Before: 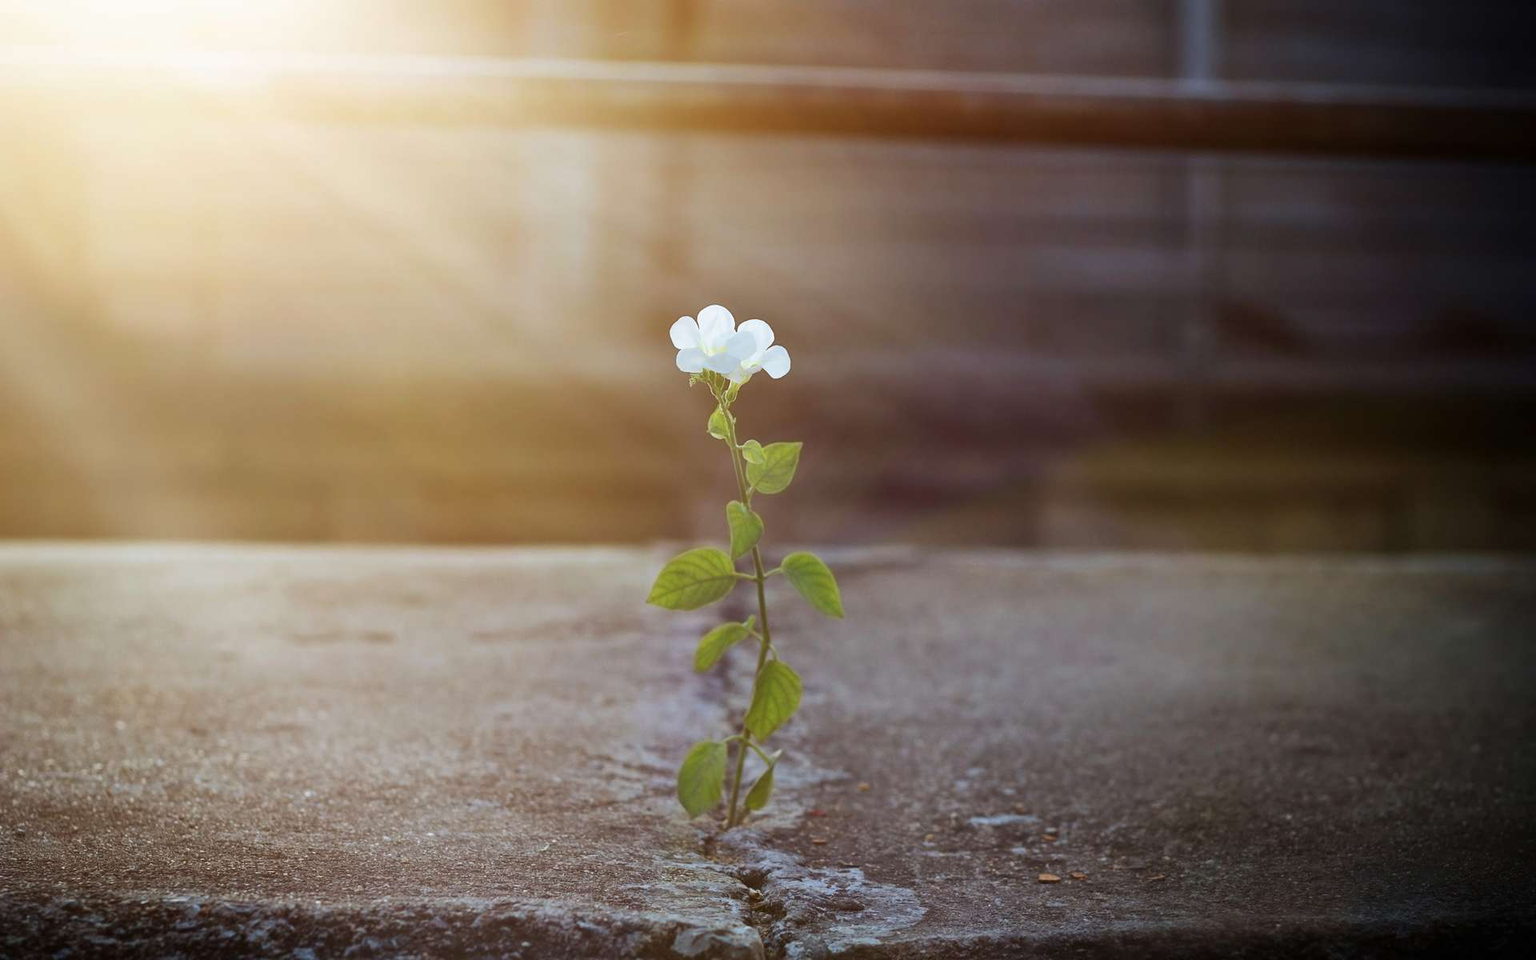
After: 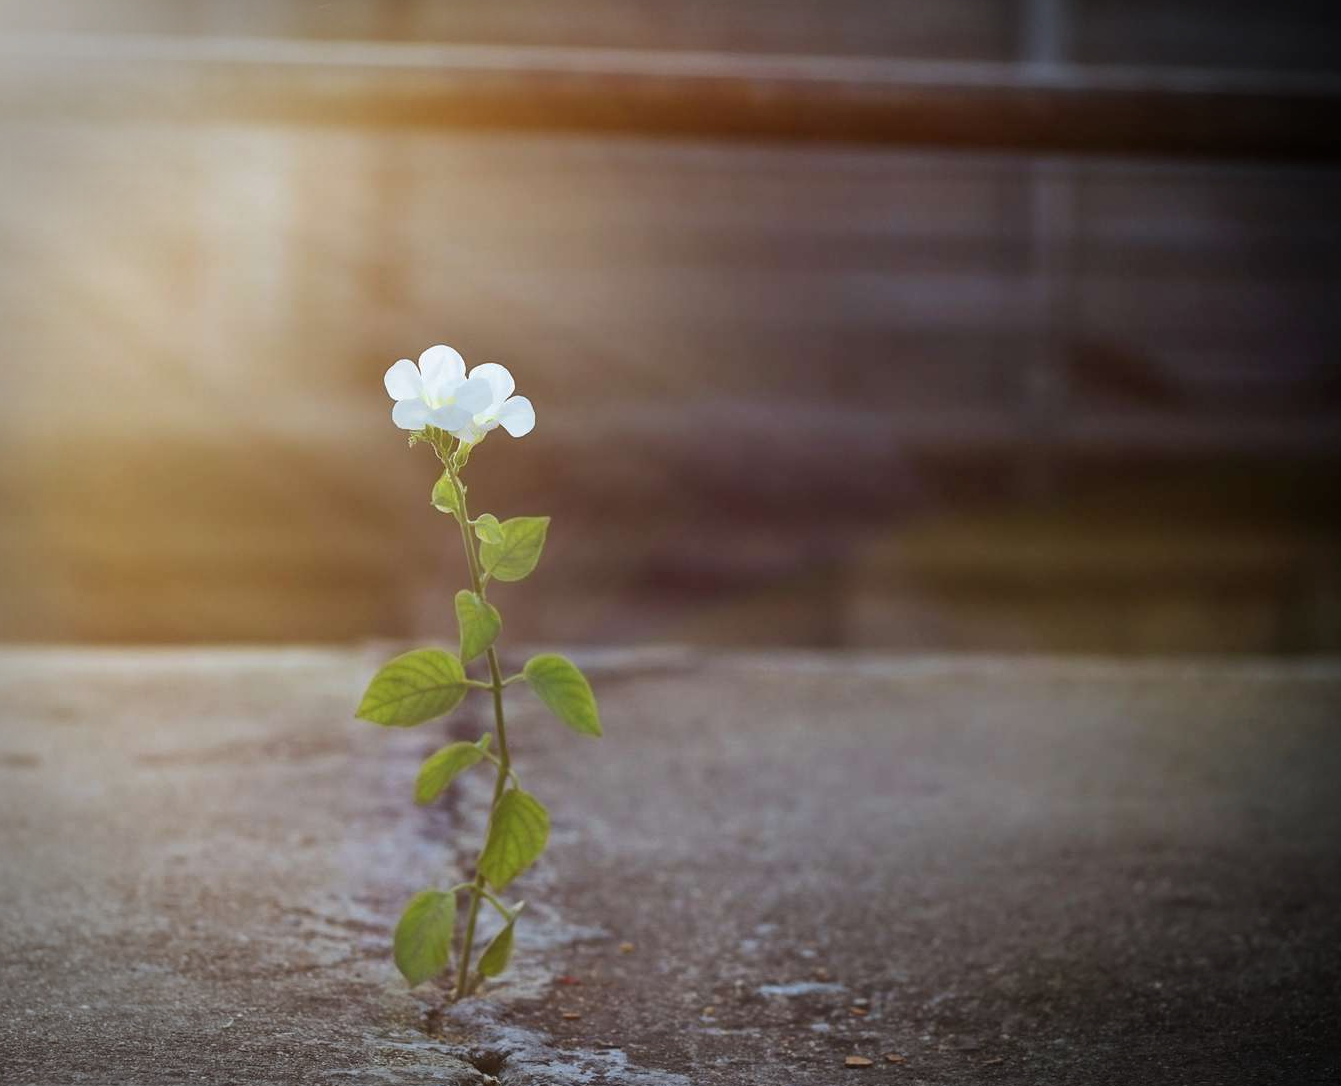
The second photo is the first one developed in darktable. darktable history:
crop and rotate: left 23.641%, top 3.056%, right 6.491%, bottom 6.38%
local contrast: mode bilateral grid, contrast 15, coarseness 37, detail 104%, midtone range 0.2
vignetting: automatic ratio true, dithering 16-bit output
